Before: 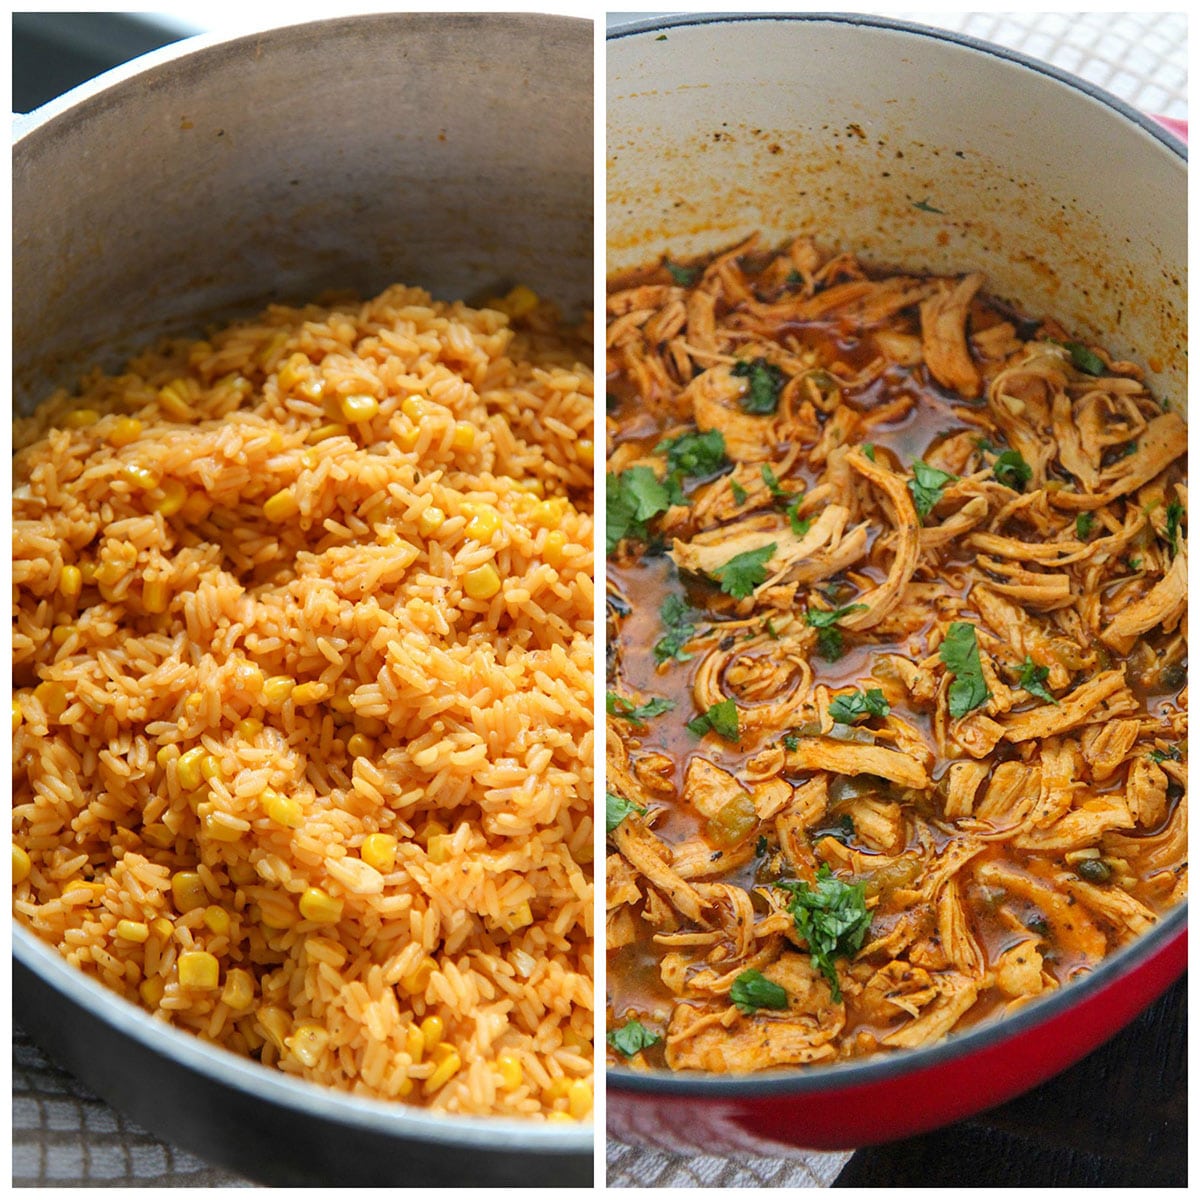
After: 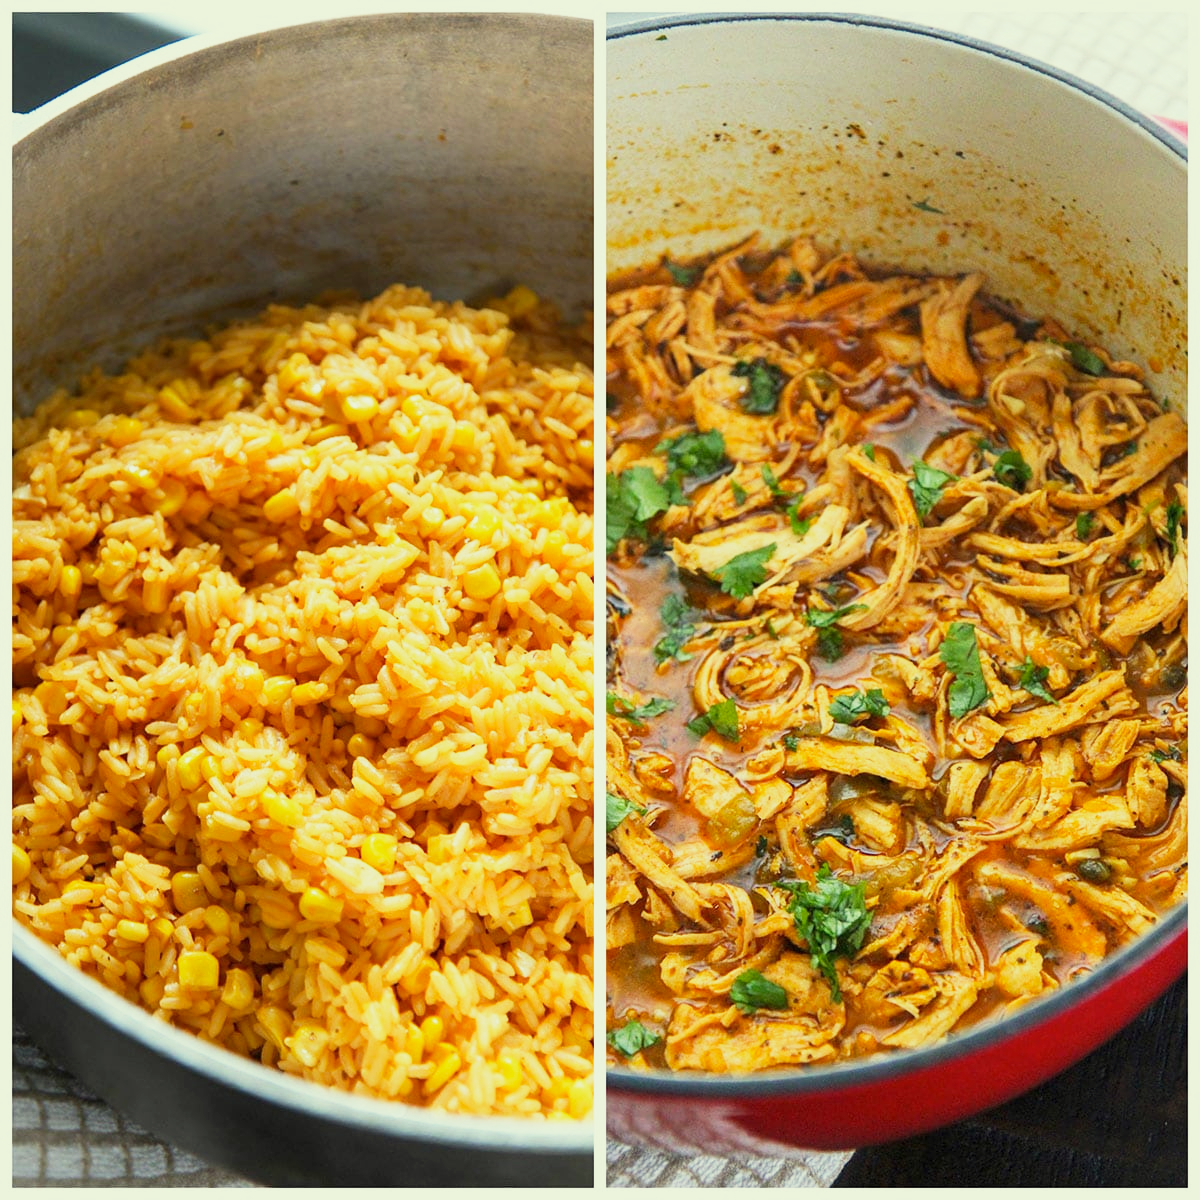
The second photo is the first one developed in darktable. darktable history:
color correction: highlights a* -5.68, highlights b* 10.86
base curve: curves: ch0 [(0, 0) (0.088, 0.125) (0.176, 0.251) (0.354, 0.501) (0.613, 0.749) (1, 0.877)], exposure shift 0.01, preserve colors none
